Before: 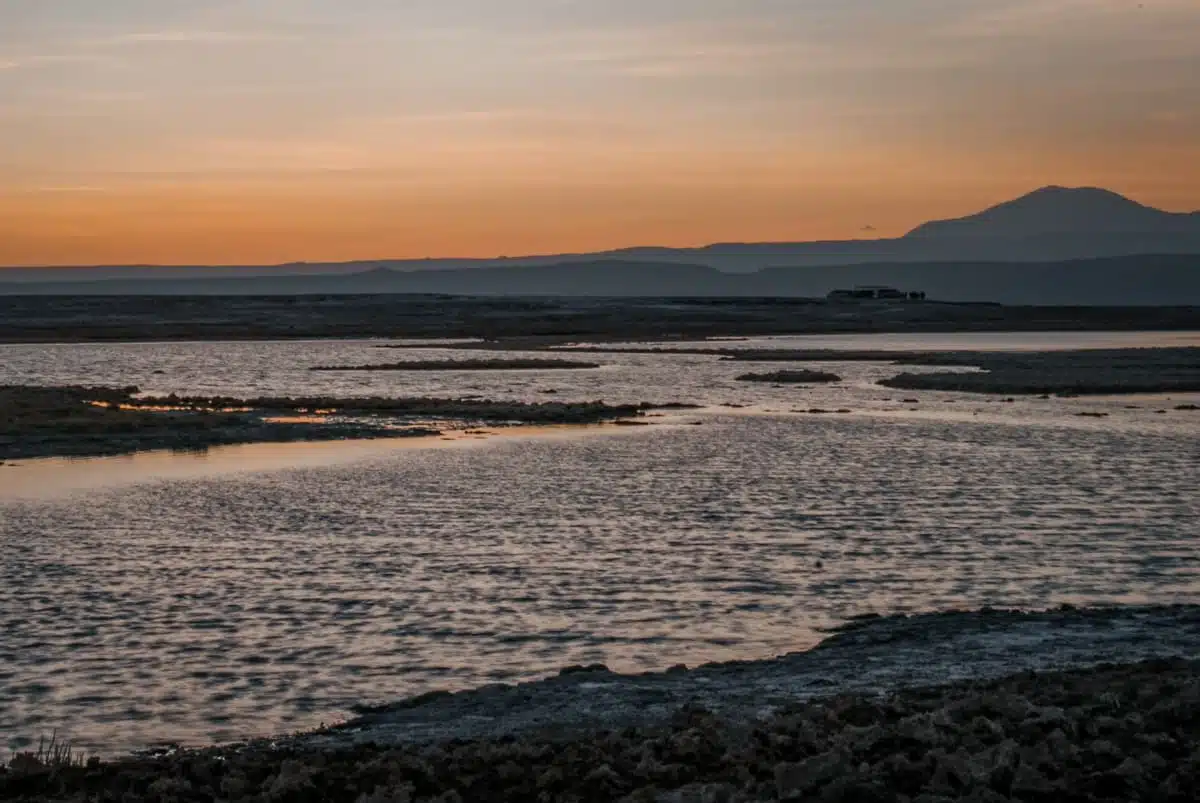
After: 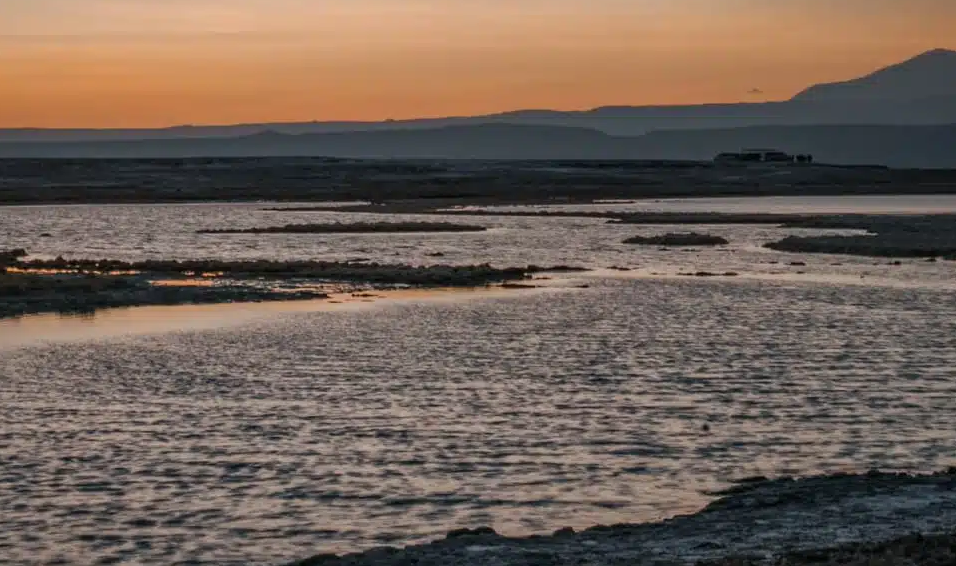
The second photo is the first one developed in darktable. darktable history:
crop: left 9.449%, top 17.091%, right 10.81%, bottom 12.322%
